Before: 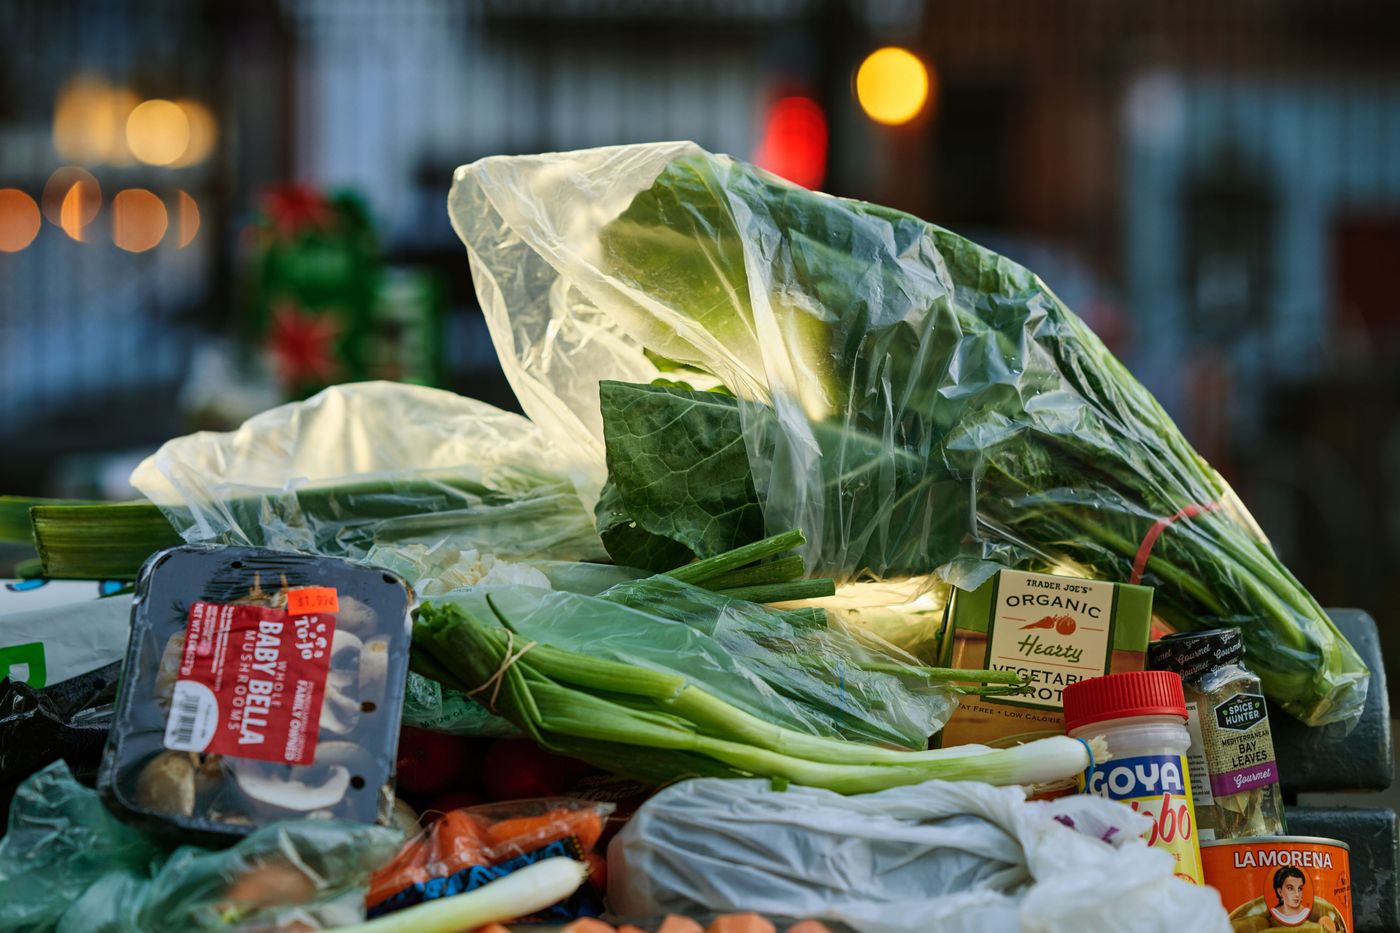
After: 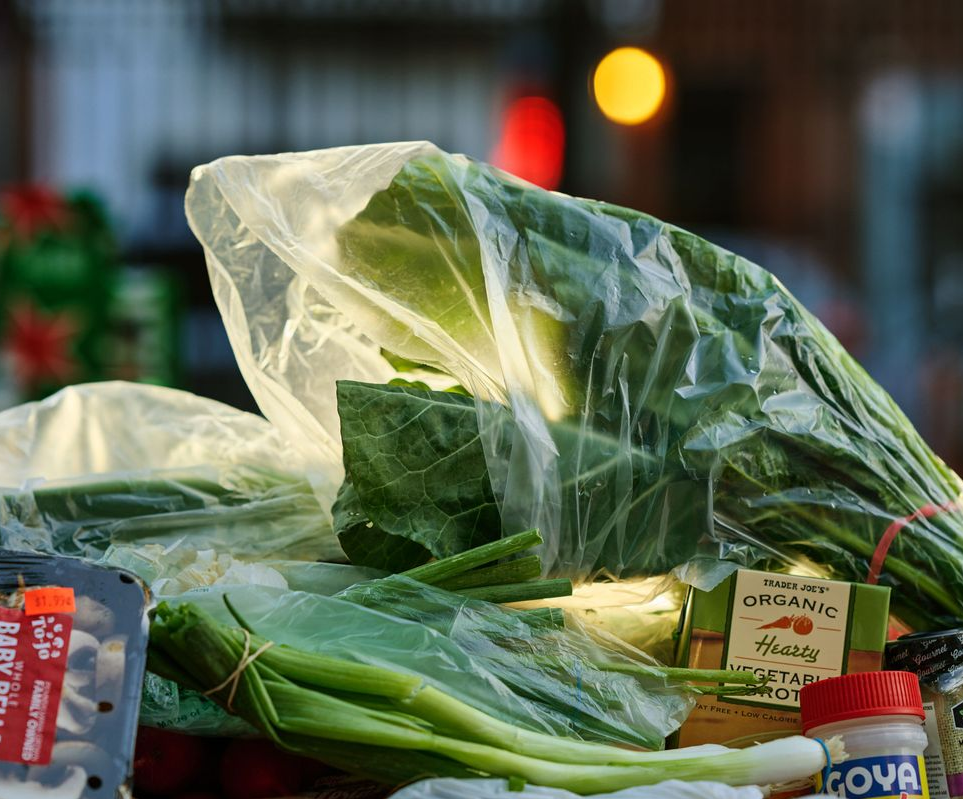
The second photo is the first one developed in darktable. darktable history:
crop: left 18.794%, right 12.421%, bottom 14.256%
